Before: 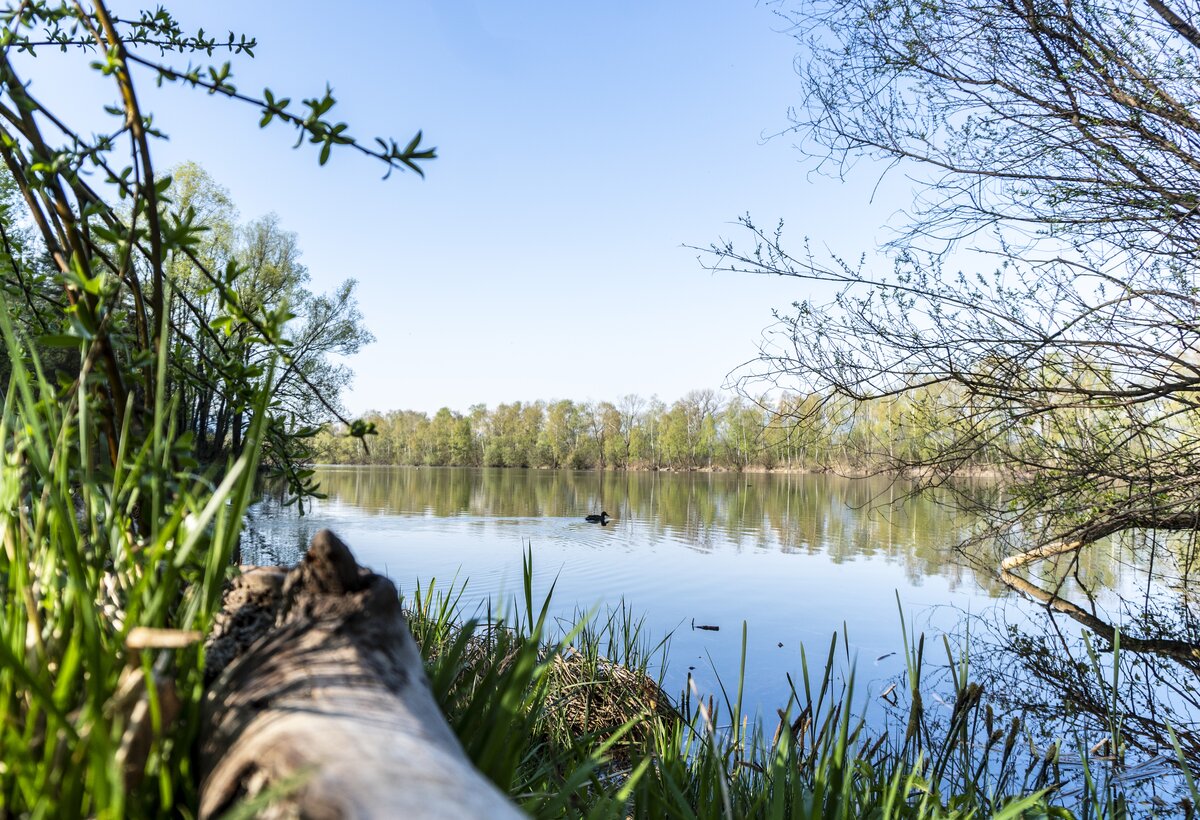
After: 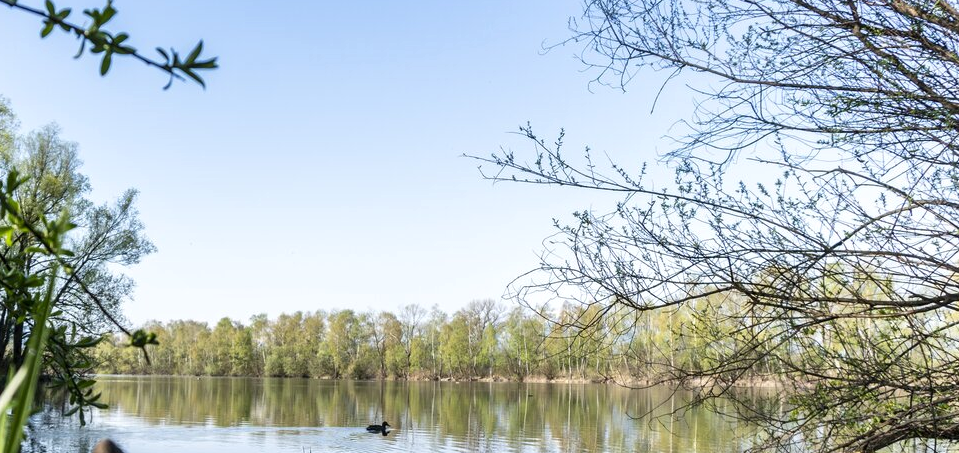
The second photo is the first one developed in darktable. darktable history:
crop: left 18.252%, top 11.066%, right 1.793%, bottom 33.614%
local contrast: mode bilateral grid, contrast 20, coarseness 51, detail 119%, midtone range 0.2
